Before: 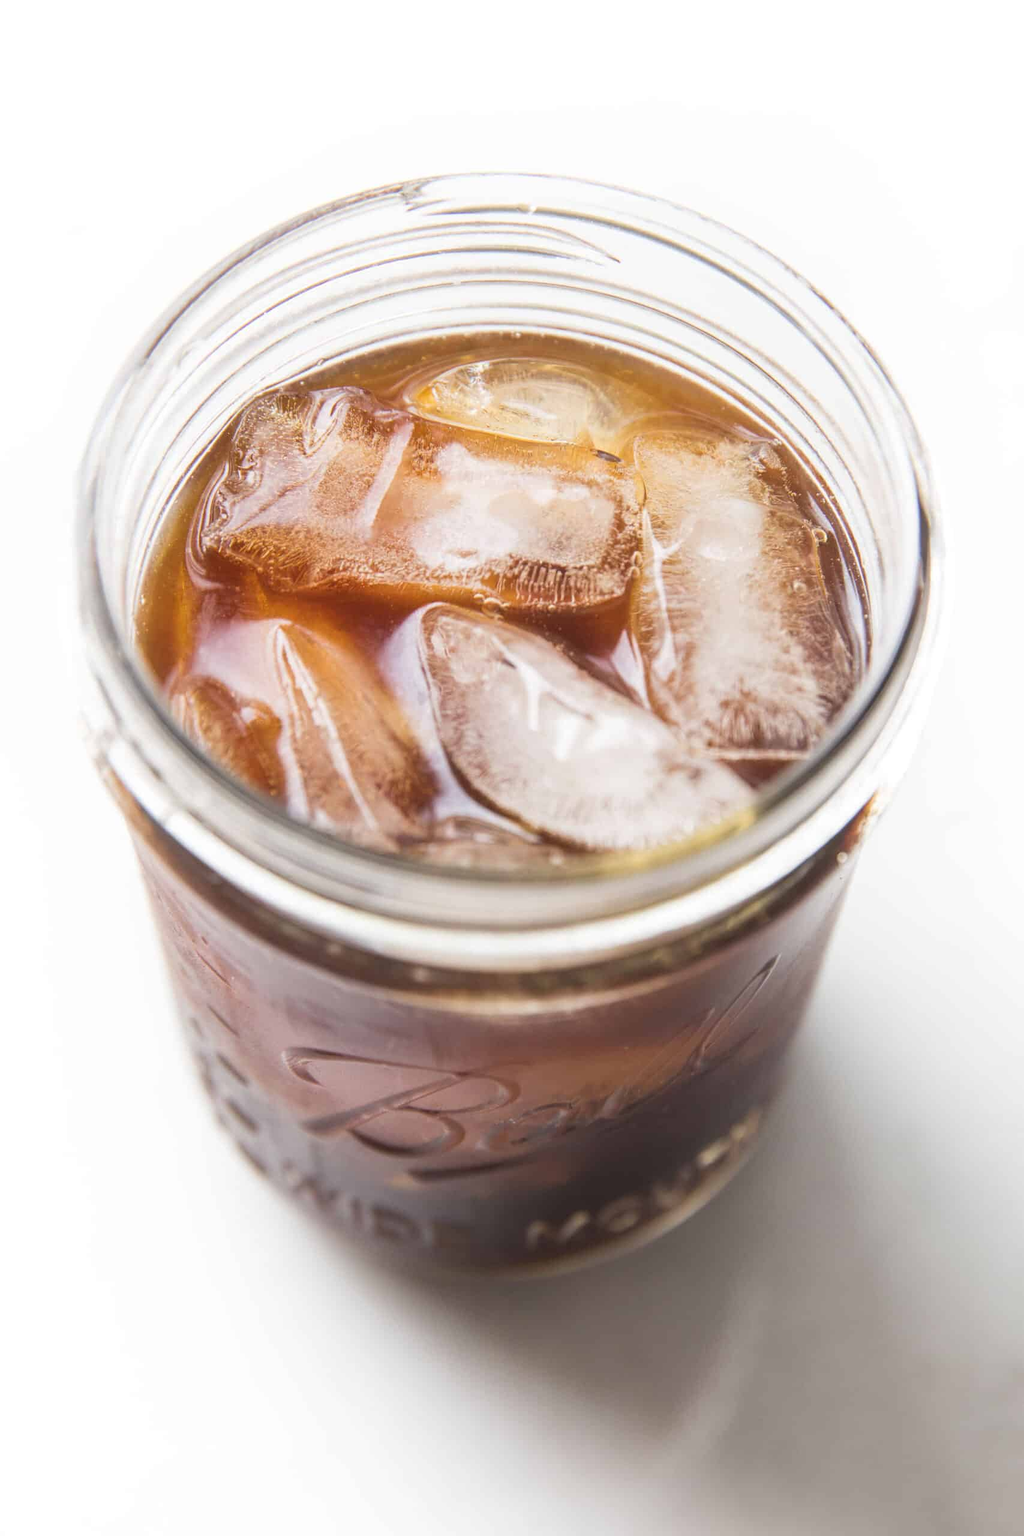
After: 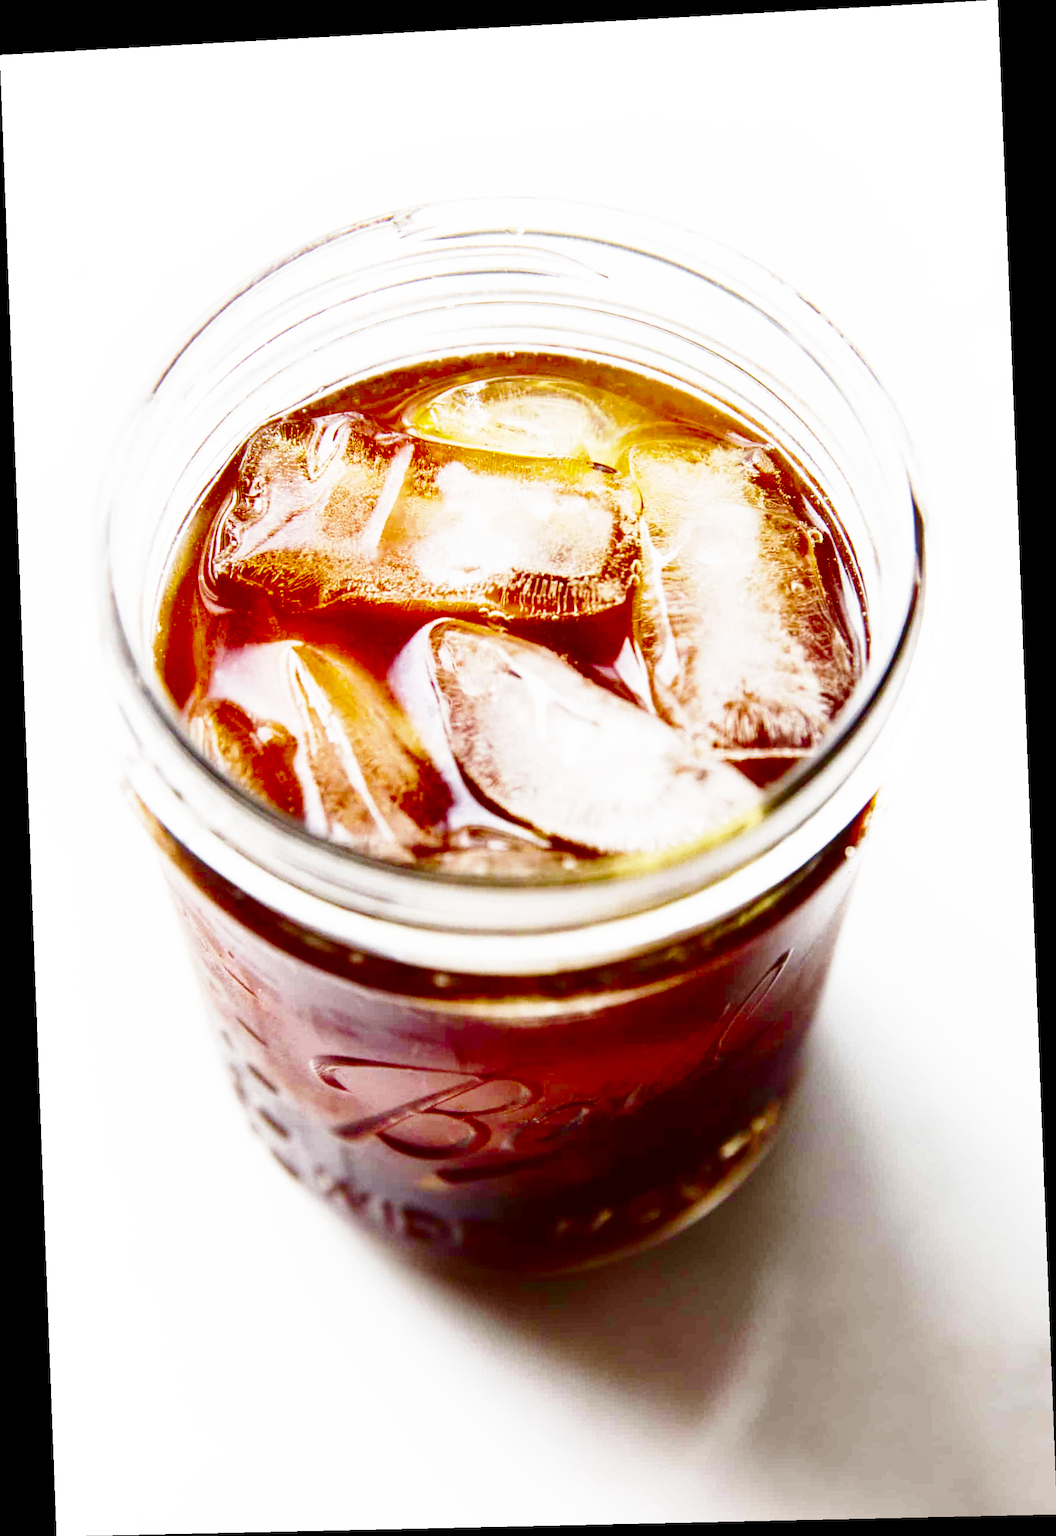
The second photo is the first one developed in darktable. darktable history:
contrast brightness saturation: brightness -1, saturation 1
tone equalizer: on, module defaults
base curve: curves: ch0 [(0, 0) (0.007, 0.004) (0.027, 0.03) (0.046, 0.07) (0.207, 0.54) (0.442, 0.872) (0.673, 0.972) (1, 1)], preserve colors none
rotate and perspective: rotation -2.22°, lens shift (horizontal) -0.022, automatic cropping off
